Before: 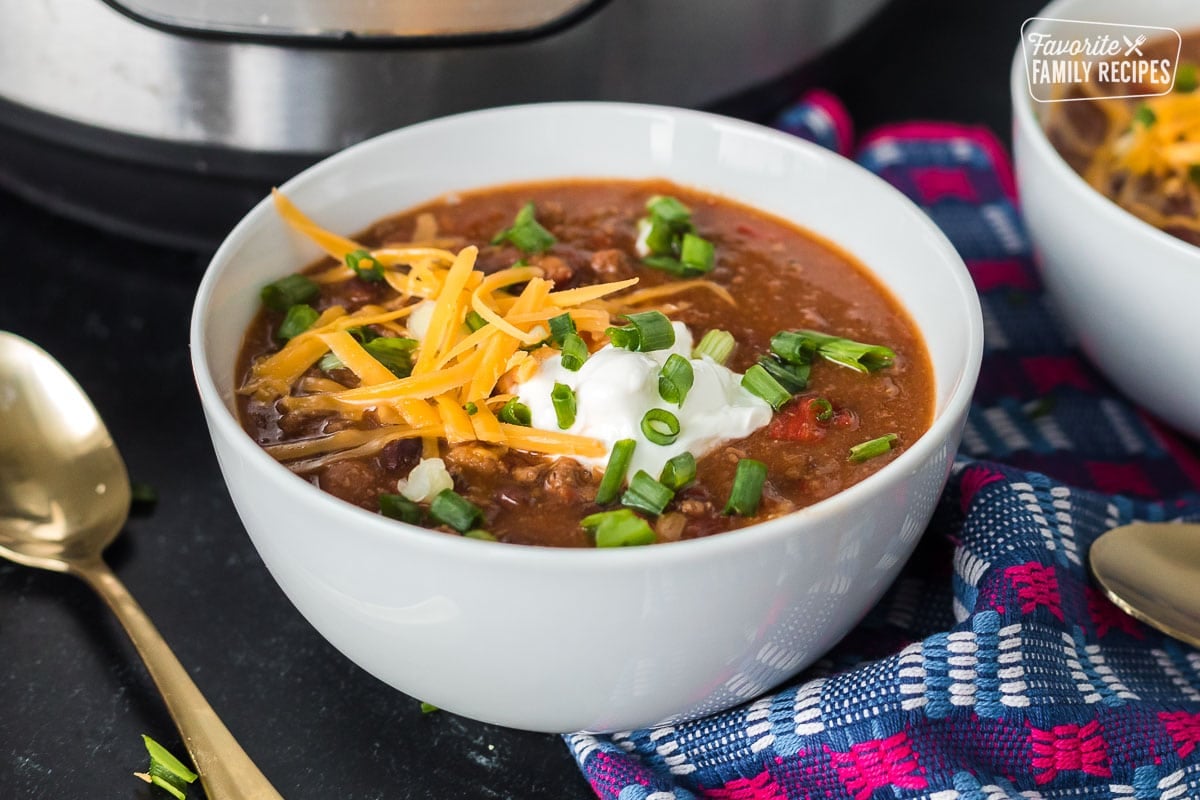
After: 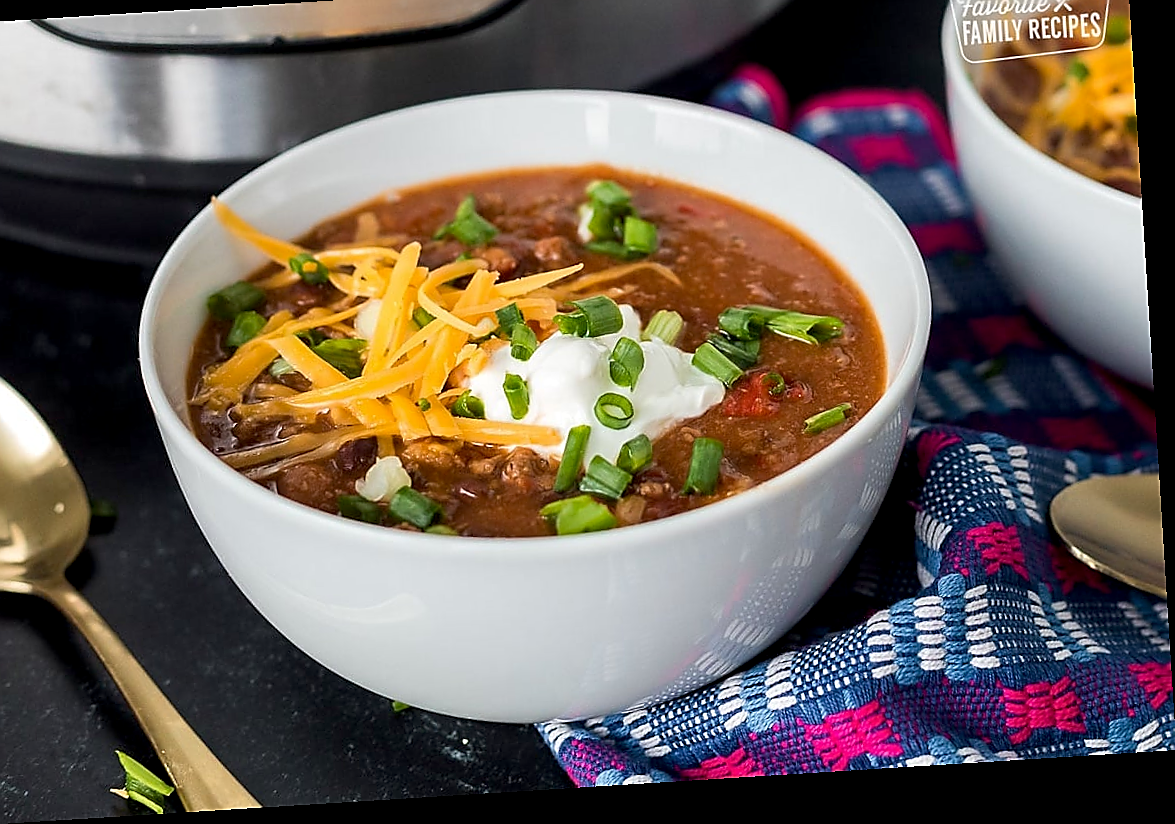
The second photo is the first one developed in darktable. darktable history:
exposure: black level correction 0.005, exposure 0.004 EV, compensate highlight preservation false
crop and rotate: angle 3.6°, left 5.802%, top 5.696%
sharpen: radius 1.372, amount 1.239, threshold 0.653
